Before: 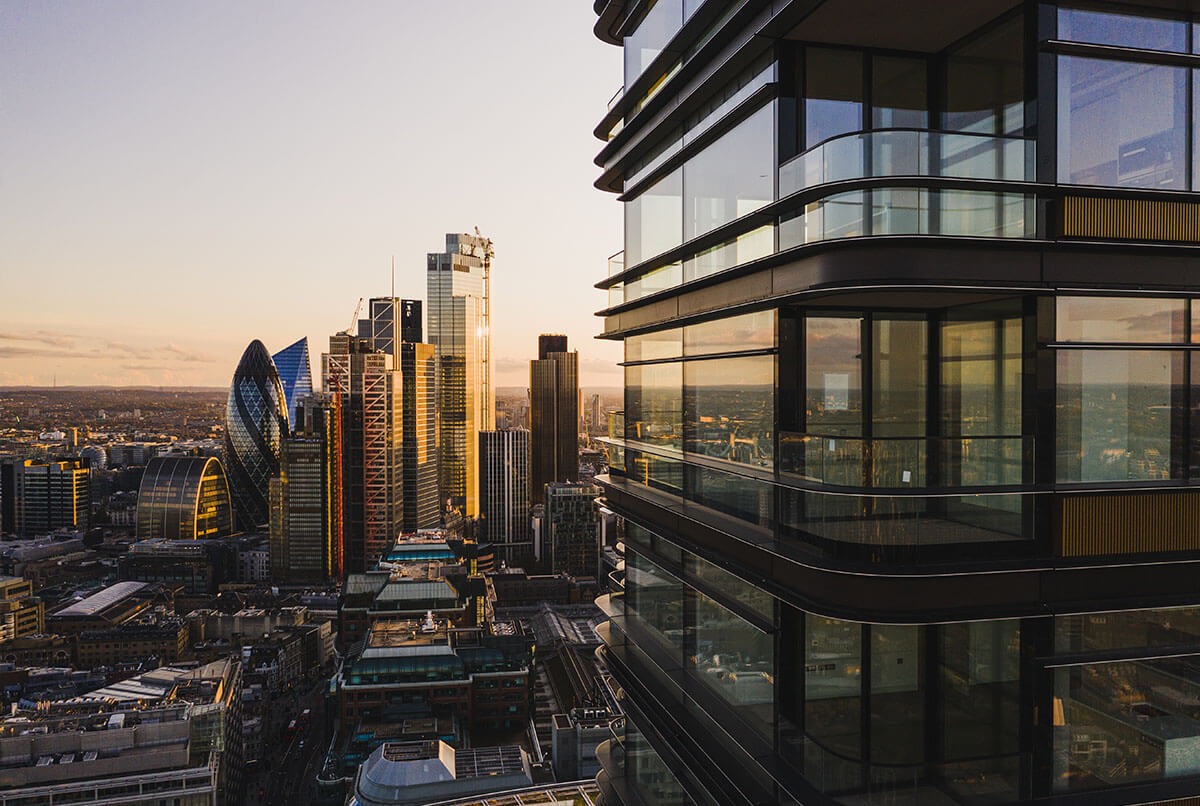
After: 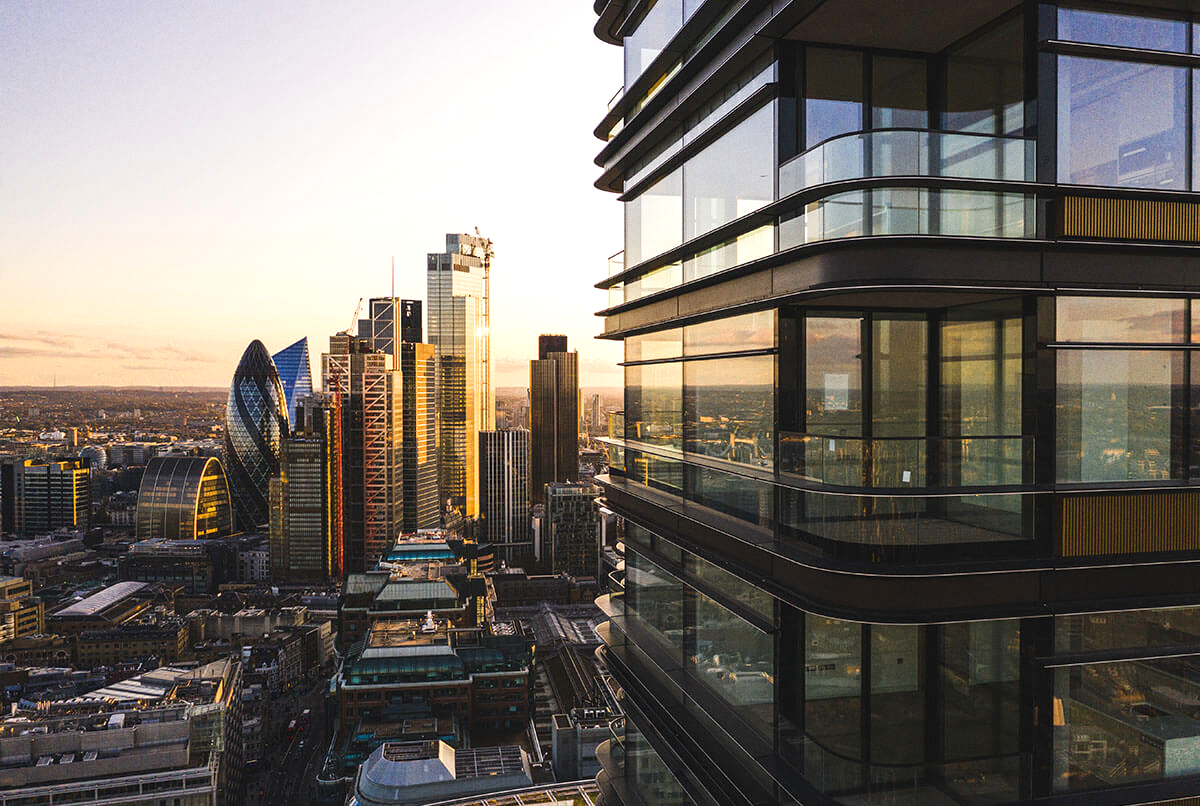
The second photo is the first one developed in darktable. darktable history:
grain: coarseness 0.09 ISO
exposure: exposure 0.493 EV, compensate highlight preservation false
